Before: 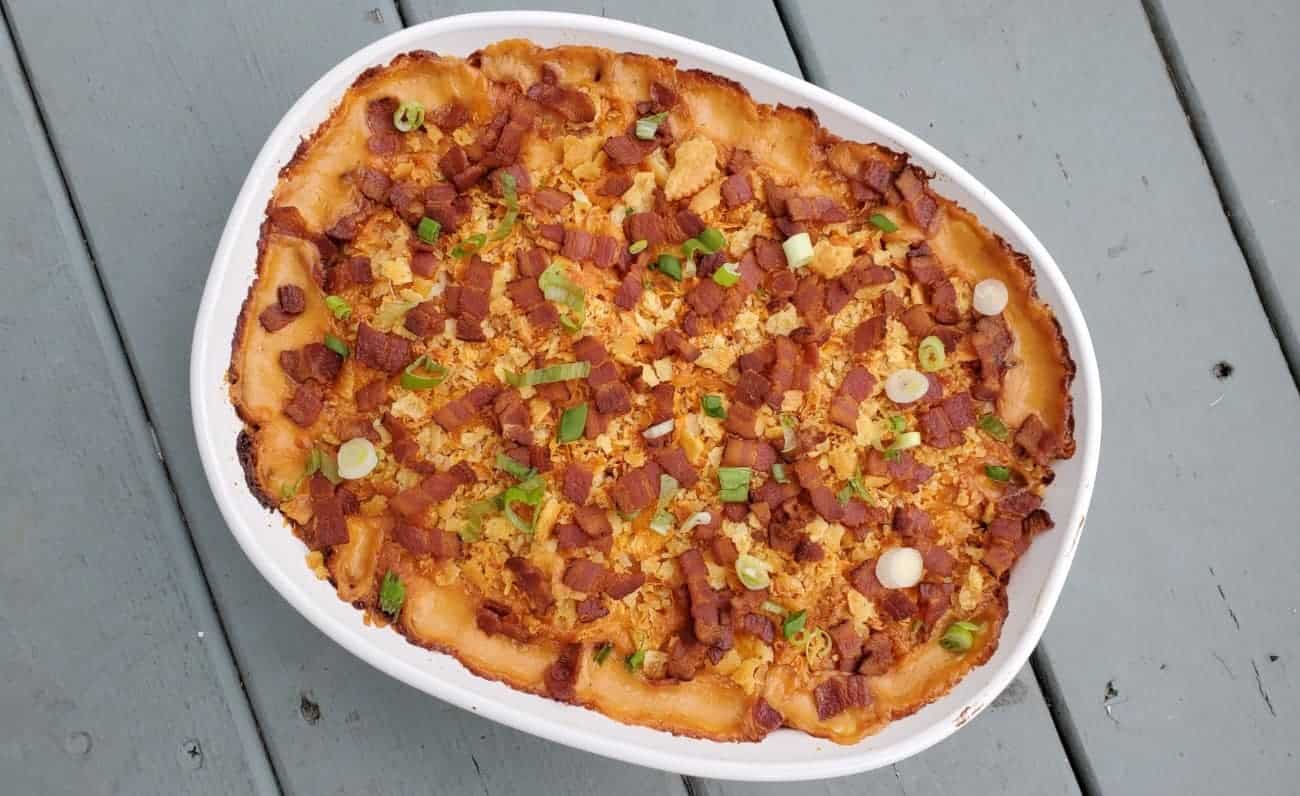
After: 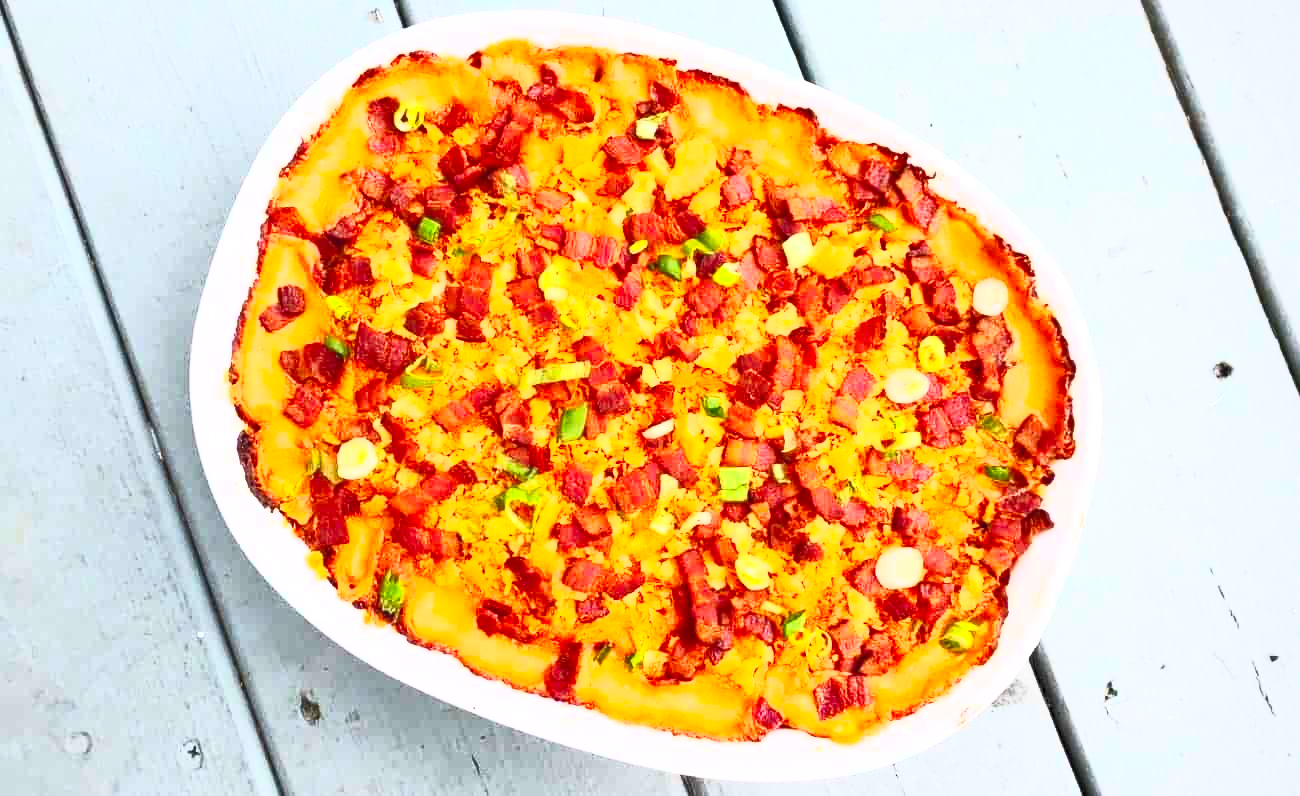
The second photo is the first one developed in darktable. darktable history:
contrast brightness saturation: contrast 0.994, brightness 0.993, saturation 0.99
